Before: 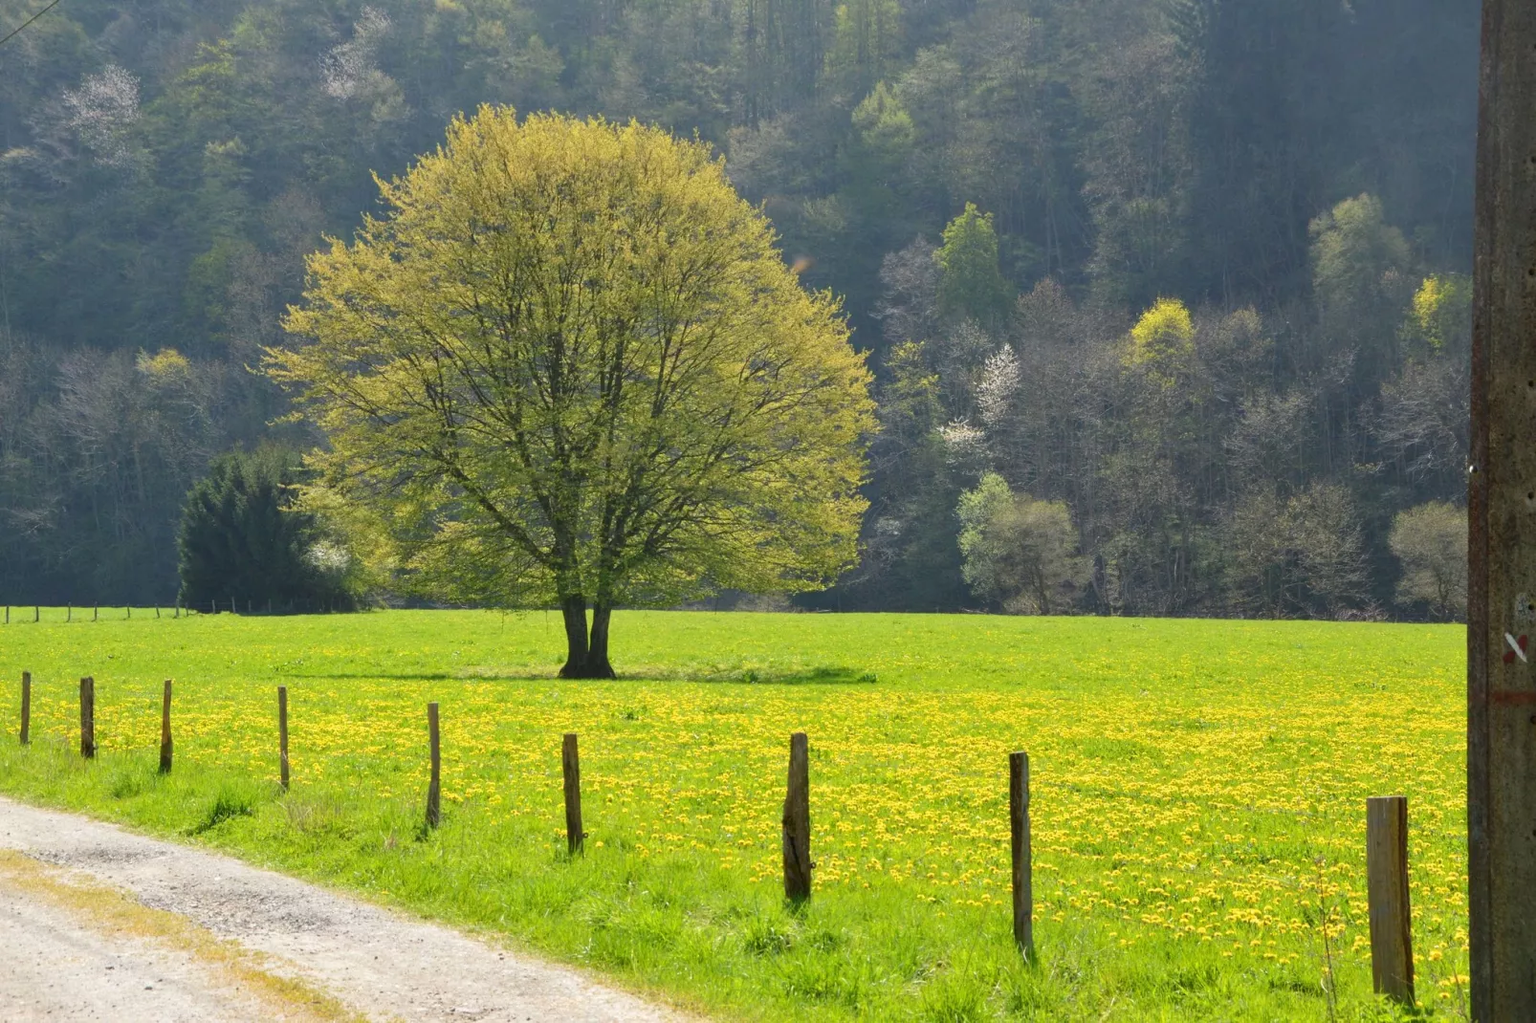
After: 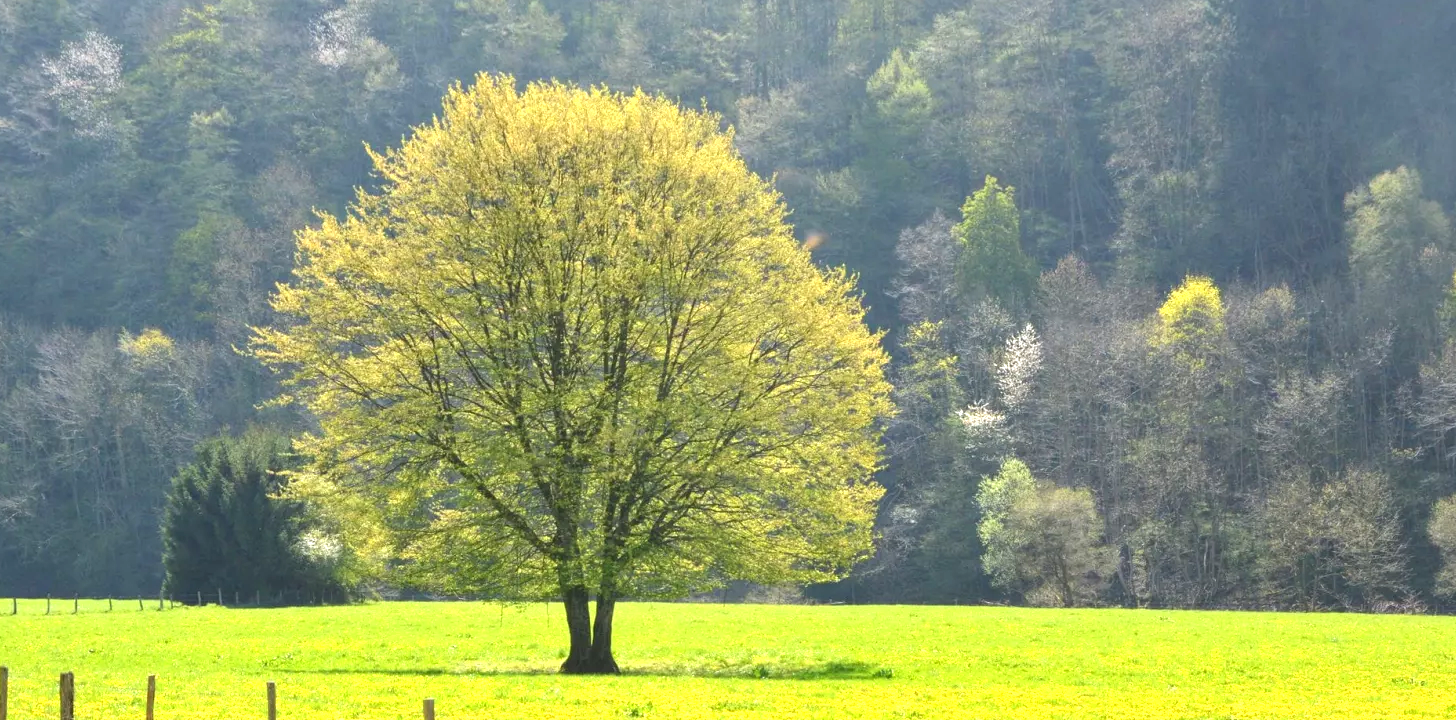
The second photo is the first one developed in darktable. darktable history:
exposure: black level correction 0, exposure 0.9 EV, compensate highlight preservation false
crop: left 1.509%, top 3.452%, right 7.696%, bottom 28.452%
local contrast: highlights 100%, shadows 100%, detail 120%, midtone range 0.2
